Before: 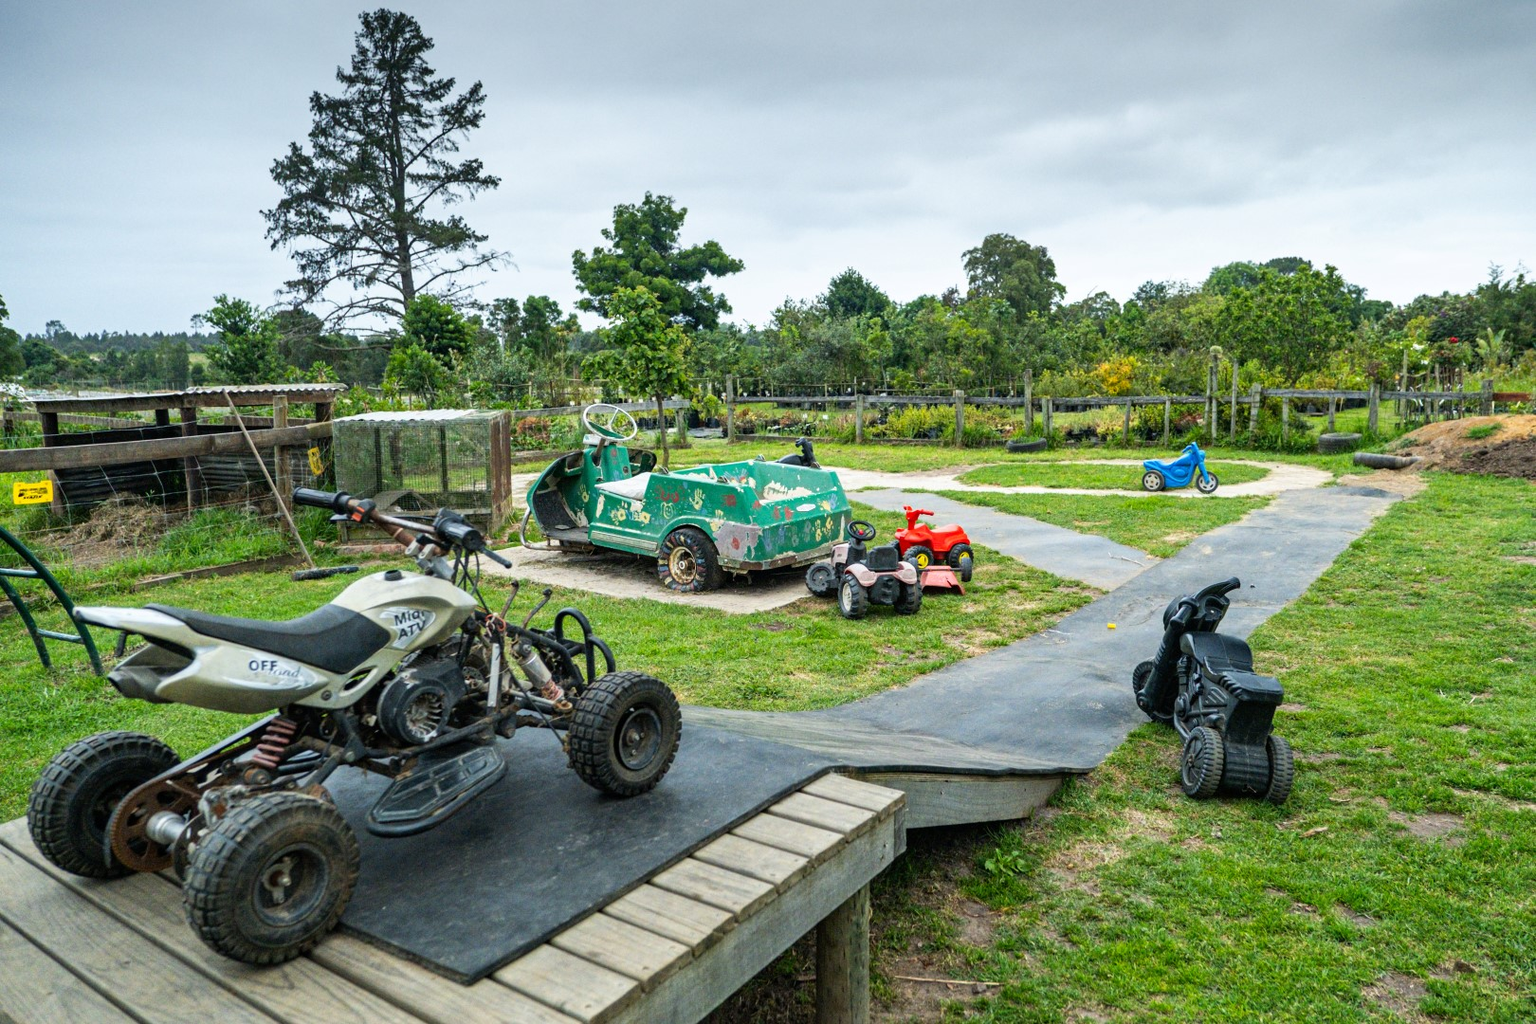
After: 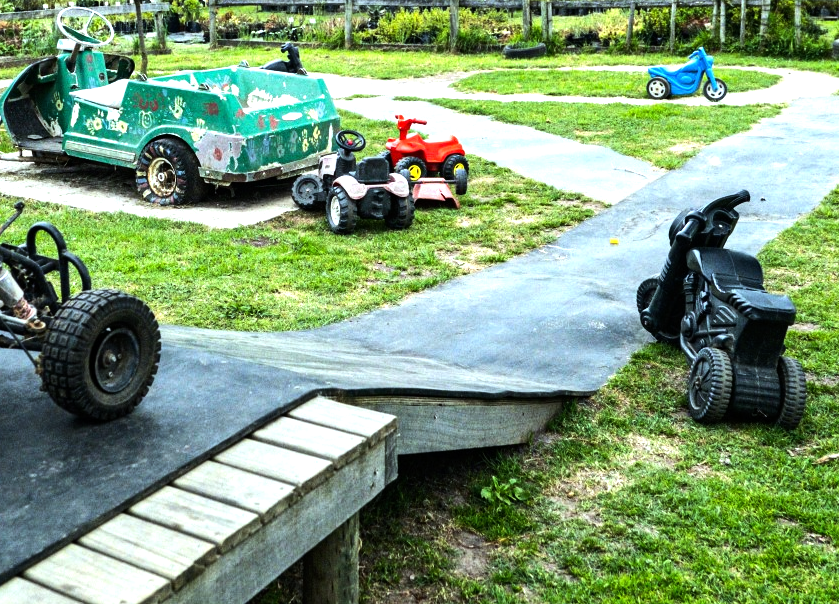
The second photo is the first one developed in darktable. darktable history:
crop: left 34.479%, top 38.822%, right 13.718%, bottom 5.172%
white balance: red 0.925, blue 1.046
tone equalizer: -8 EV -1.08 EV, -7 EV -1.01 EV, -6 EV -0.867 EV, -5 EV -0.578 EV, -3 EV 0.578 EV, -2 EV 0.867 EV, -1 EV 1.01 EV, +0 EV 1.08 EV, edges refinement/feathering 500, mask exposure compensation -1.57 EV, preserve details no
